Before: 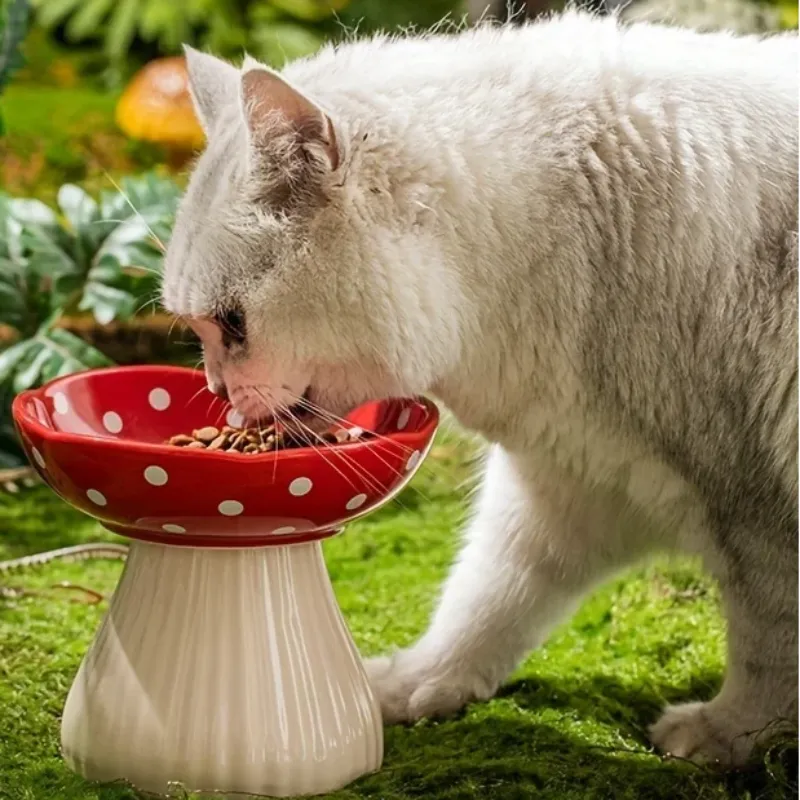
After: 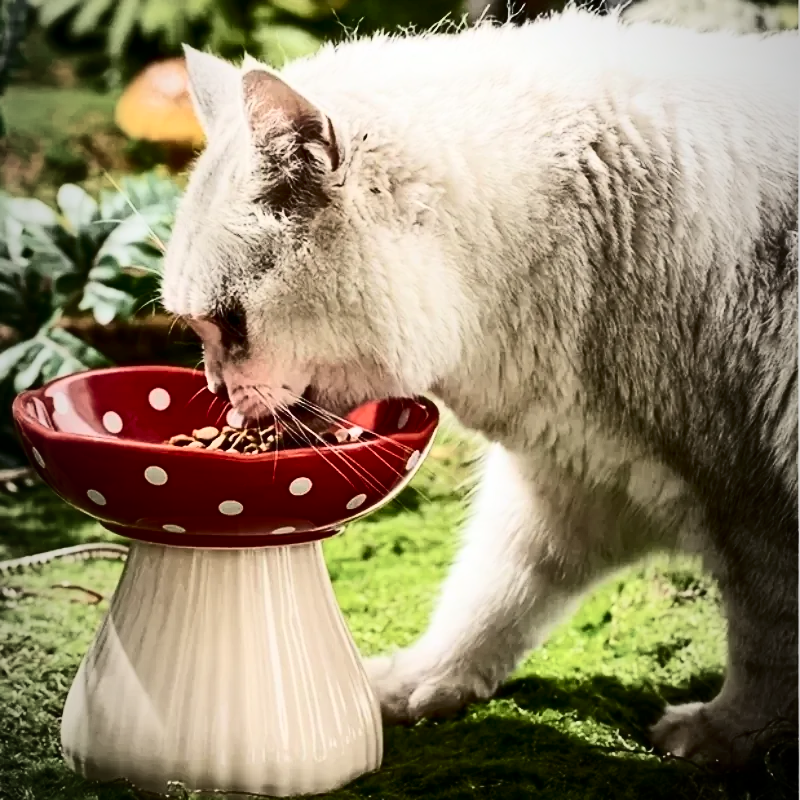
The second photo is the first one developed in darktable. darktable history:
vignetting: fall-off start 96.74%, fall-off radius 100.17%, width/height ratio 0.613, unbound false
contrast brightness saturation: contrast 0.512, saturation -0.101
